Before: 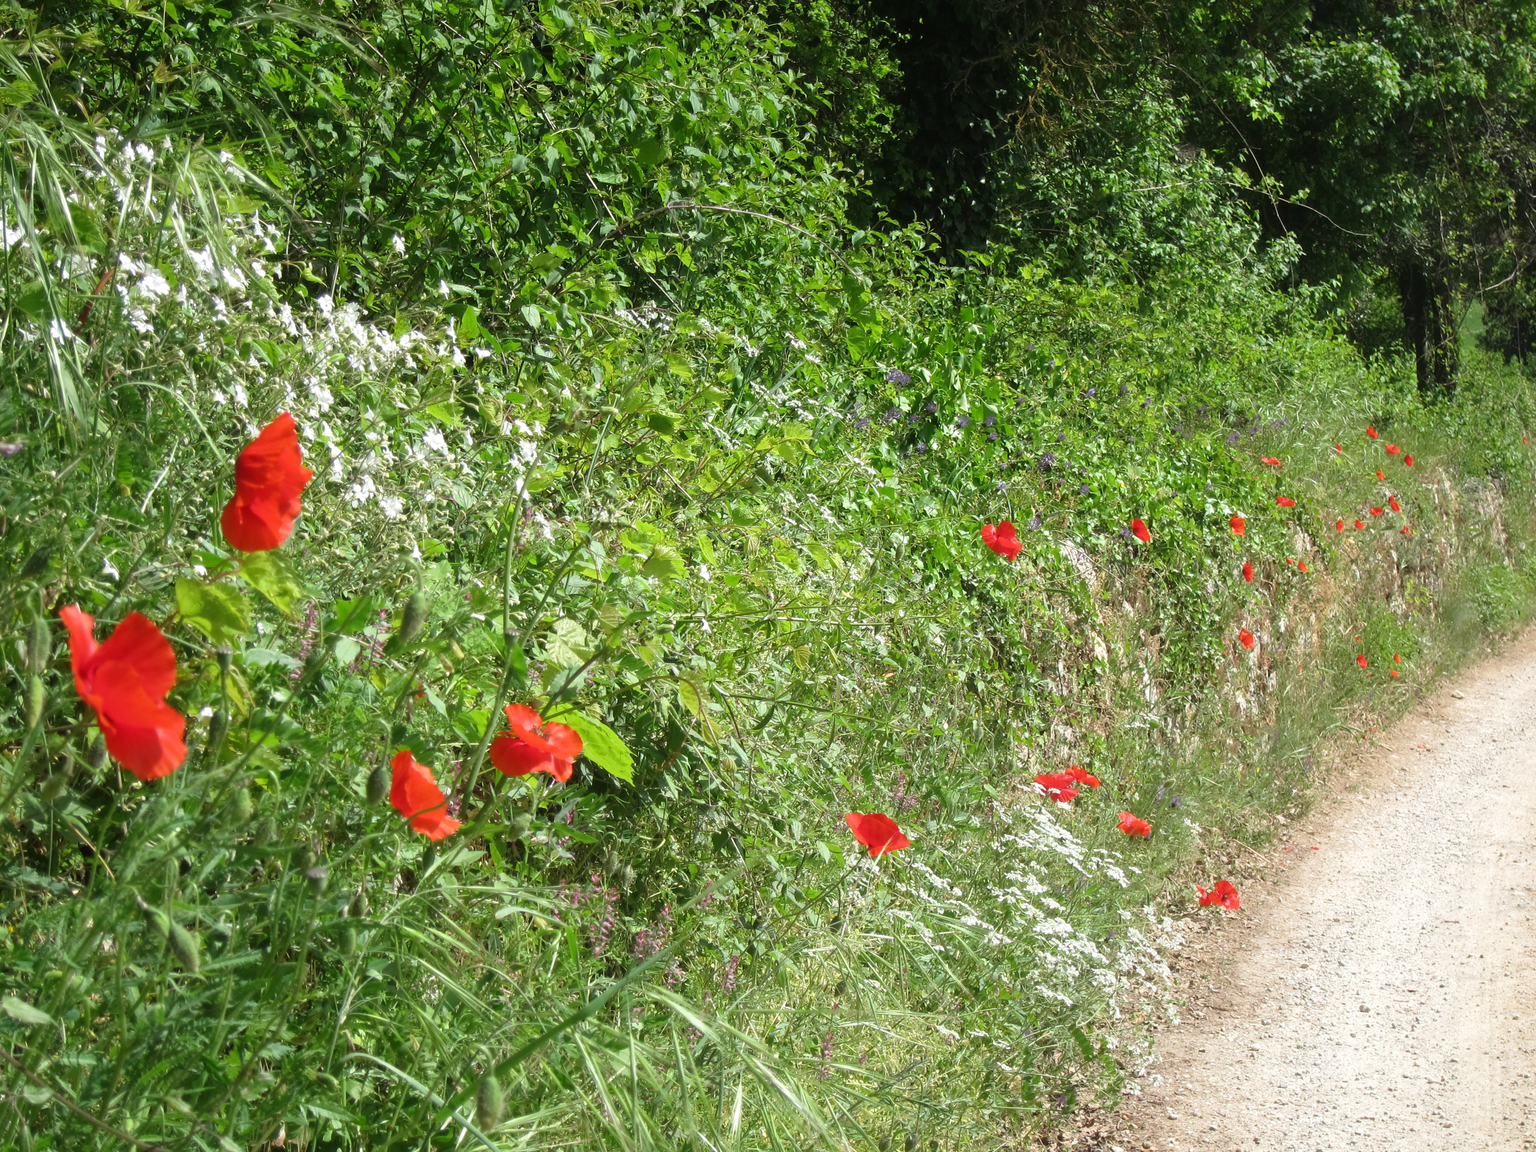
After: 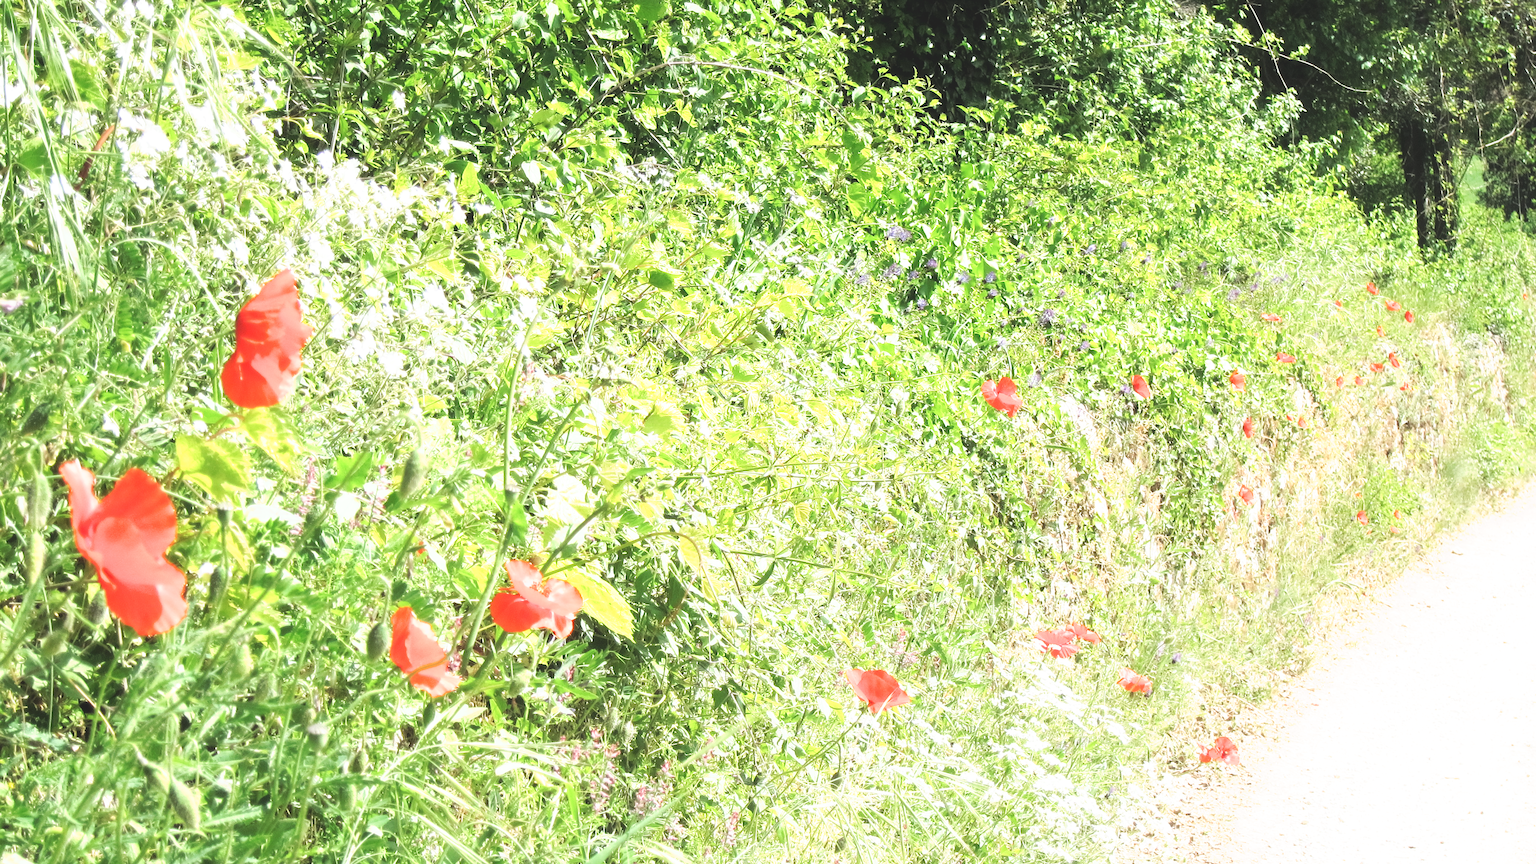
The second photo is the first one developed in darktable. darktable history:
exposure: black level correction 0, exposure 0.697 EV, compensate highlight preservation false
filmic rgb: black relative exposure -12.01 EV, white relative exposure 2.82 EV, threshold 3.02 EV, target black luminance 0%, hardness 8.05, latitude 70.61%, contrast 1.137, highlights saturation mix 10.11%, shadows ↔ highlights balance -0.384%, enable highlight reconstruction true
crop and rotate: top 12.524%, bottom 12.389%
tone curve: curves: ch0 [(0, 0) (0.003, 0.115) (0.011, 0.133) (0.025, 0.157) (0.044, 0.182) (0.069, 0.209) (0.1, 0.239) (0.136, 0.279) (0.177, 0.326) (0.224, 0.379) (0.277, 0.436) (0.335, 0.507) (0.399, 0.587) (0.468, 0.671) (0.543, 0.75) (0.623, 0.837) (0.709, 0.916) (0.801, 0.978) (0.898, 0.985) (1, 1)], preserve colors none
